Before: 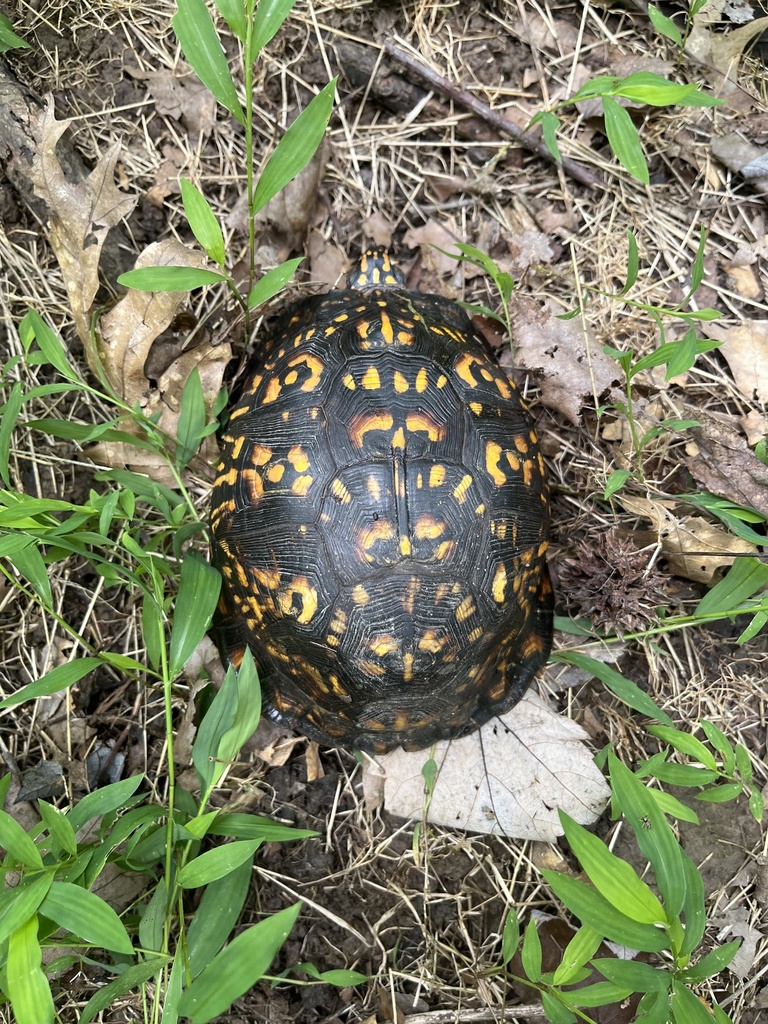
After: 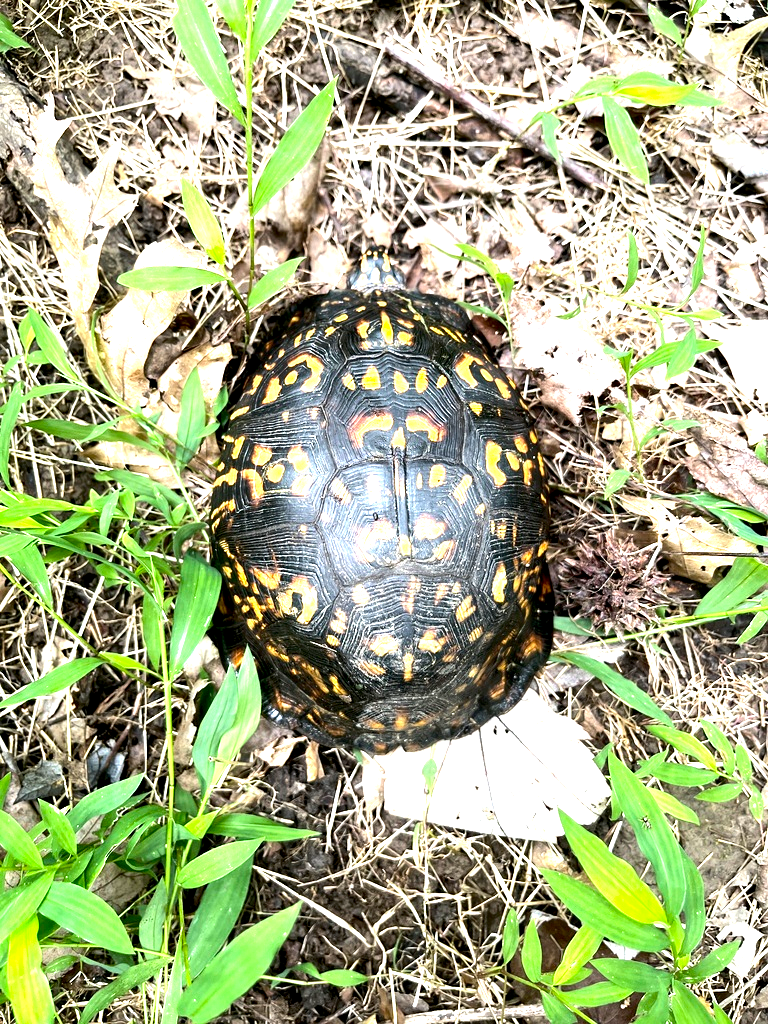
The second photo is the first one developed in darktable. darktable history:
exposure: black level correction 0.008, exposure 0.976 EV, compensate highlight preservation false
tone equalizer: -8 EV -0.732 EV, -7 EV -0.691 EV, -6 EV -0.62 EV, -5 EV -0.396 EV, -3 EV 0.396 EV, -2 EV 0.6 EV, -1 EV 0.674 EV, +0 EV 0.778 EV, edges refinement/feathering 500, mask exposure compensation -1.57 EV, preserve details no
